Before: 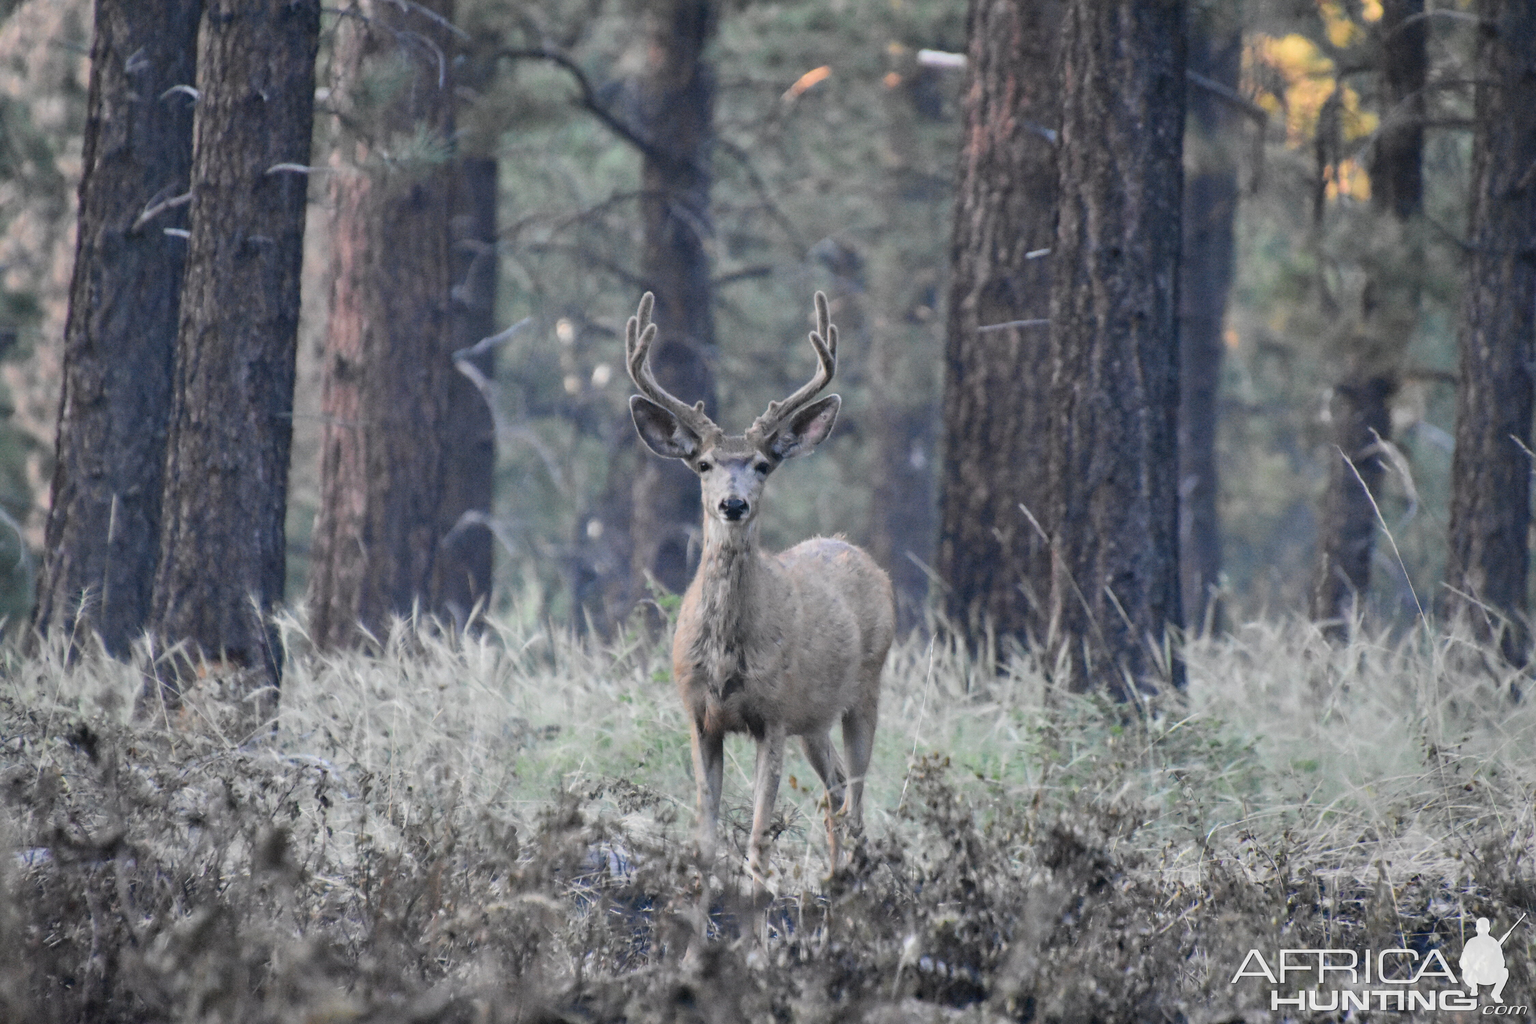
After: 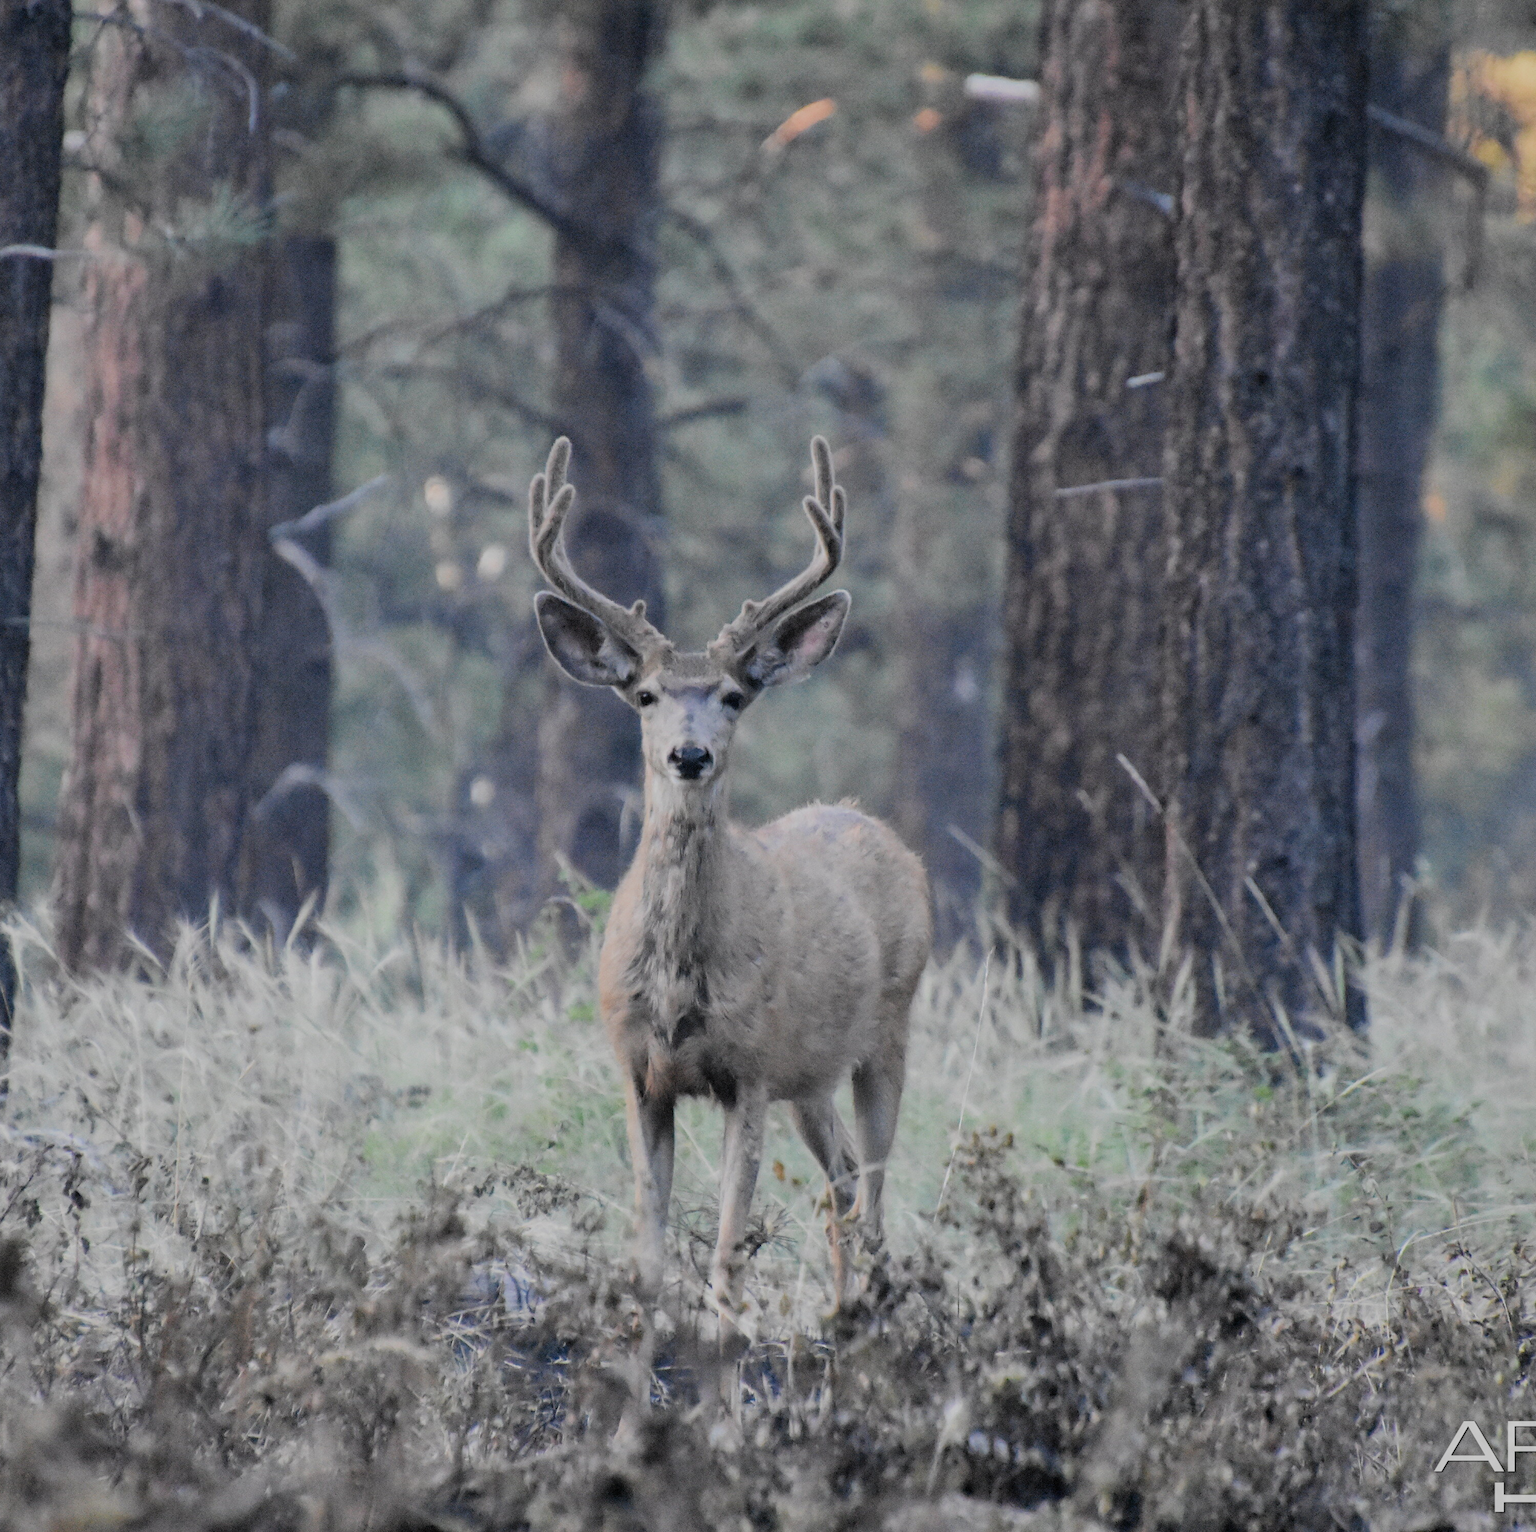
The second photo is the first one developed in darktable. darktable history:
crop and rotate: left 17.772%, right 15.385%
filmic rgb: black relative exposure -7.65 EV, white relative exposure 4.56 EV, hardness 3.61, contrast 0.995, add noise in highlights 0.002, preserve chrominance max RGB, color science v3 (2019), use custom middle-gray values true, contrast in highlights soft
tone equalizer: -8 EV 0.054 EV
